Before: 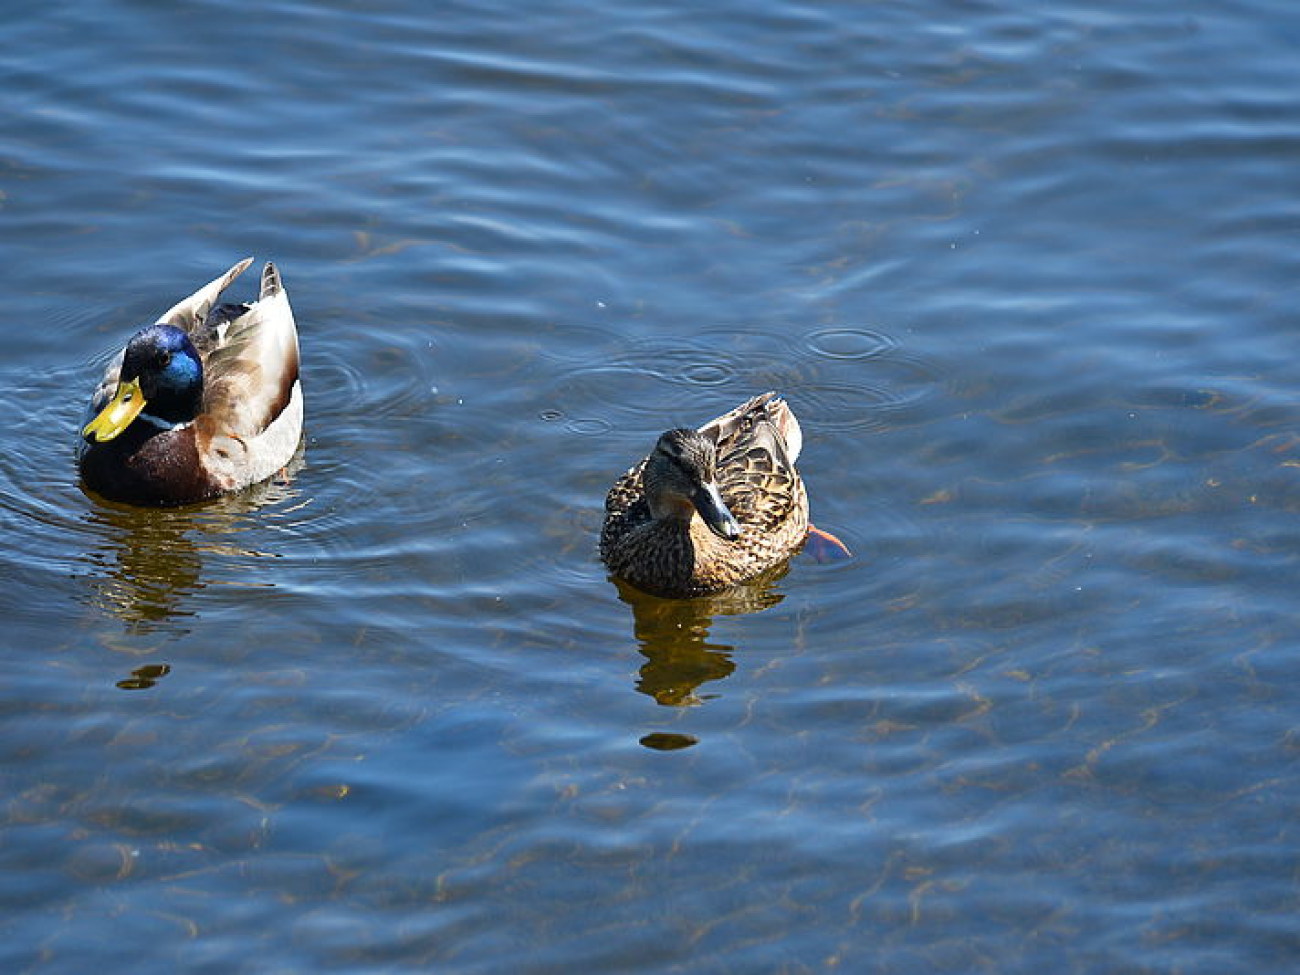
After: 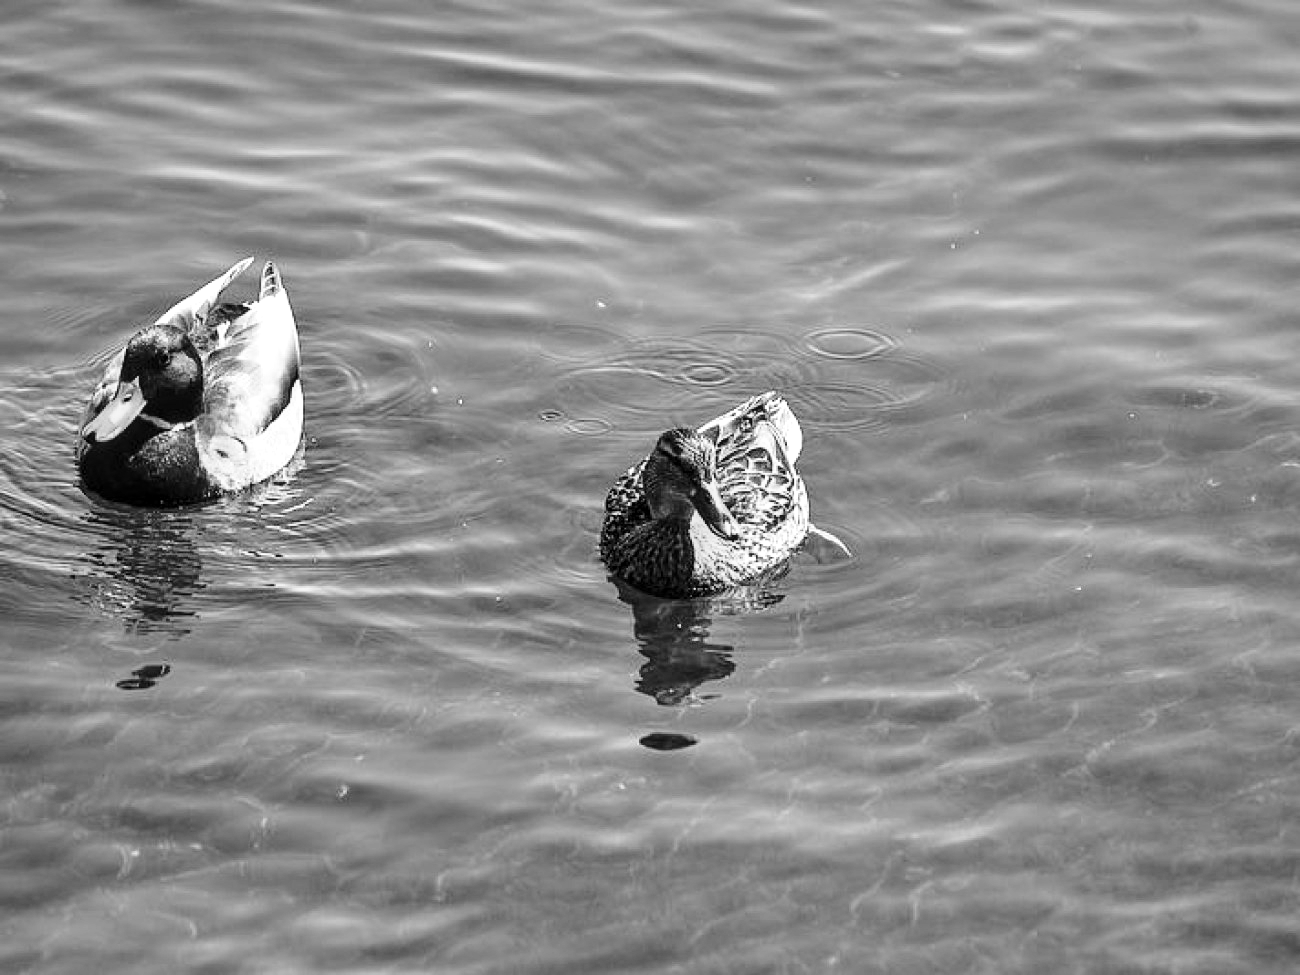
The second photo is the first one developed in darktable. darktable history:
local contrast: on, module defaults
color zones: curves: ch0 [(0.004, 0.588) (0.116, 0.636) (0.259, 0.476) (0.423, 0.464) (0.75, 0.5)]; ch1 [(0, 0) (0.143, 0) (0.286, 0) (0.429, 0) (0.571, 0) (0.714, 0) (0.857, 0)]
base curve: curves: ch0 [(0, 0) (0.028, 0.03) (0.121, 0.232) (0.46, 0.748) (0.859, 0.968) (1, 1)], exposure shift 0.01, preserve colors none
